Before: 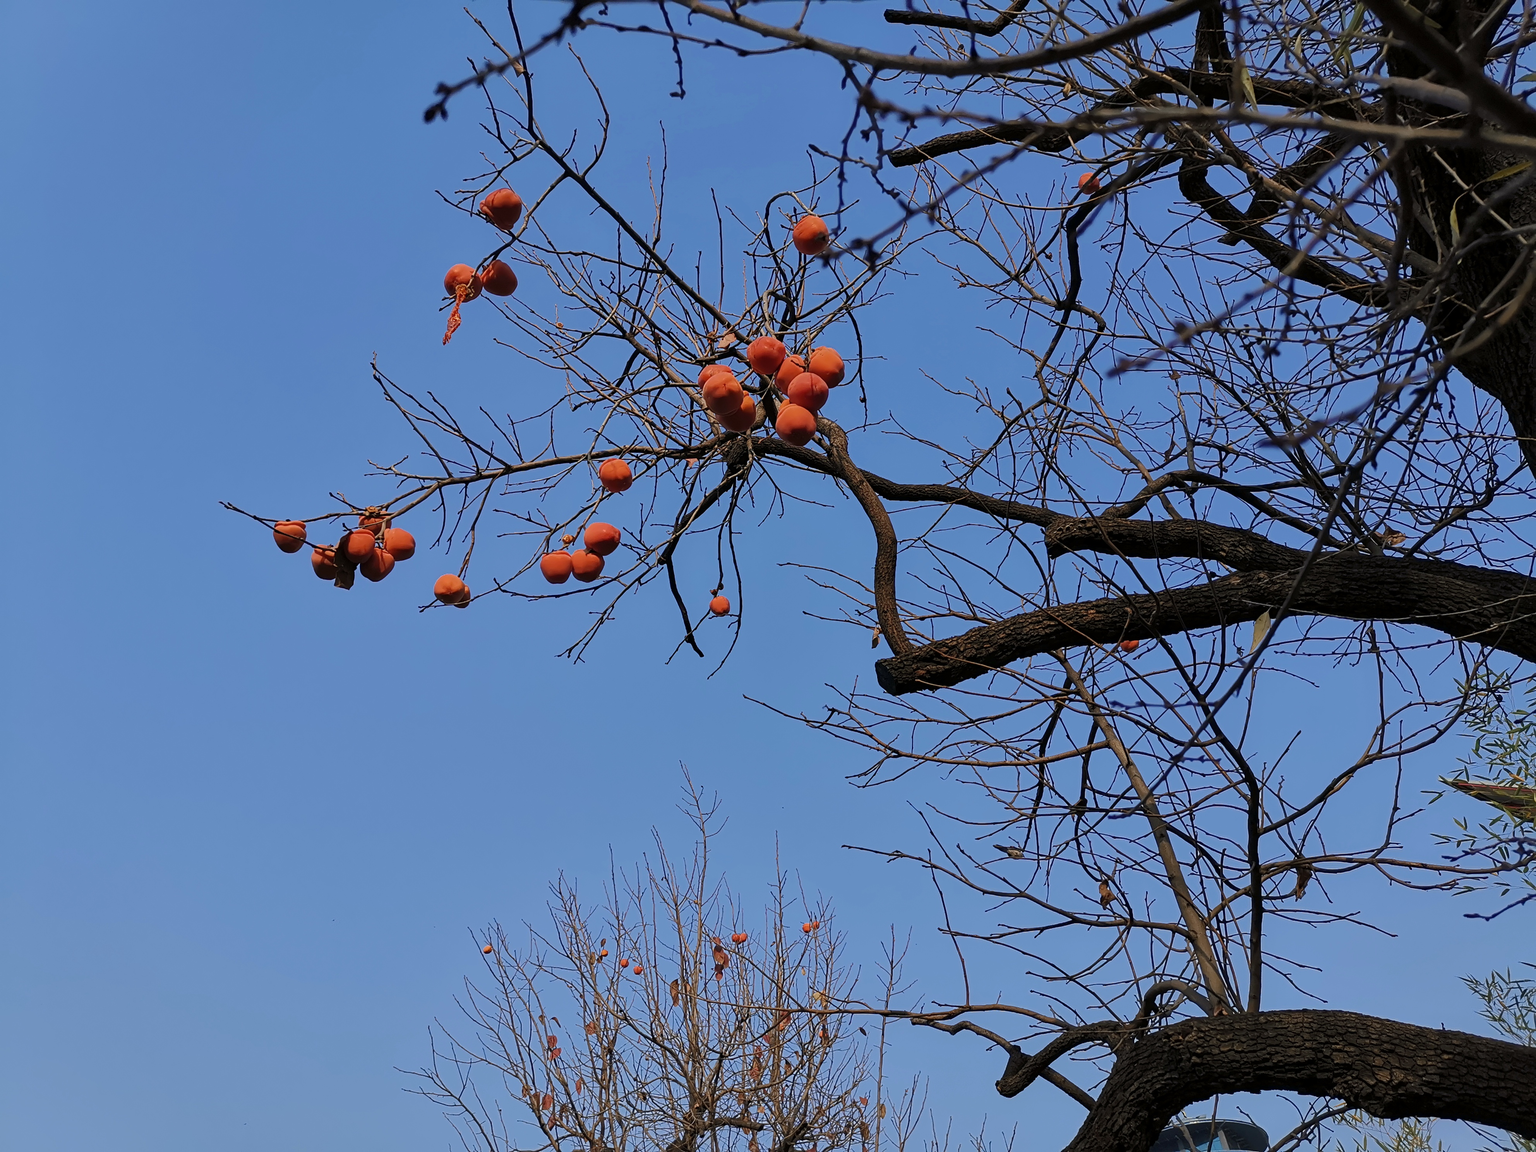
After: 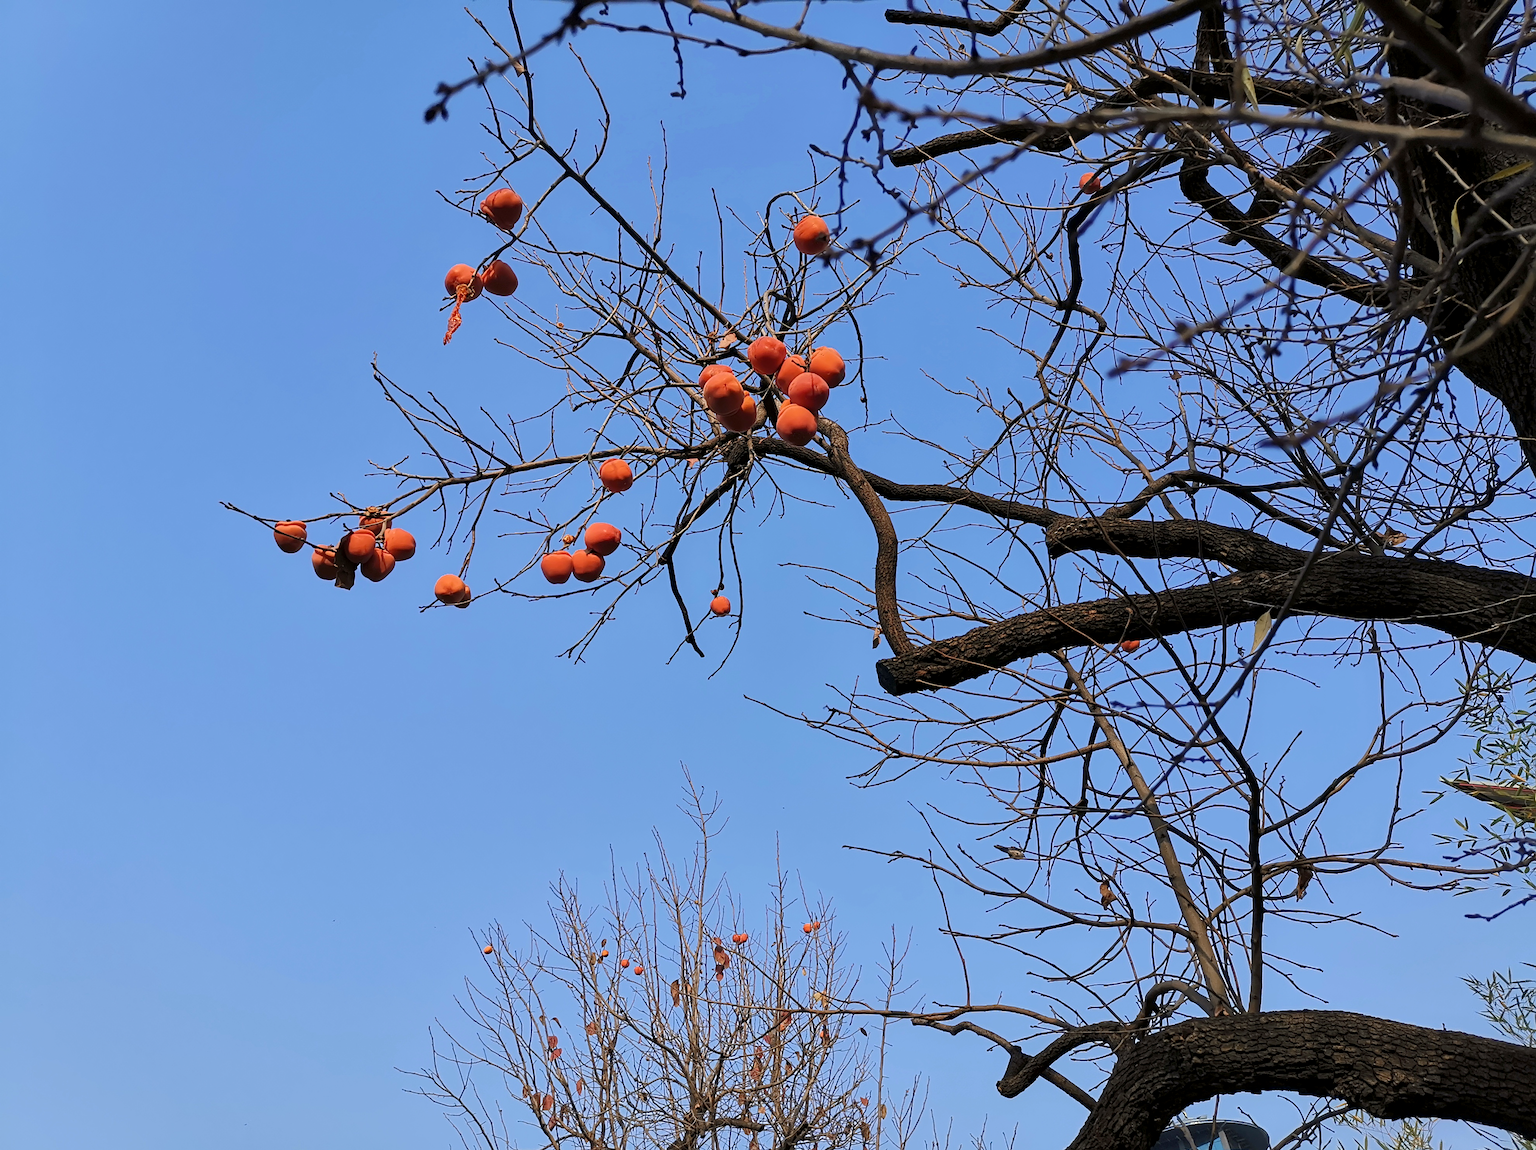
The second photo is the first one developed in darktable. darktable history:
exposure: black level correction 0.001, exposure 0.5 EV, compensate exposure bias true, compensate highlight preservation false
crop: top 0.05%, bottom 0.098%
